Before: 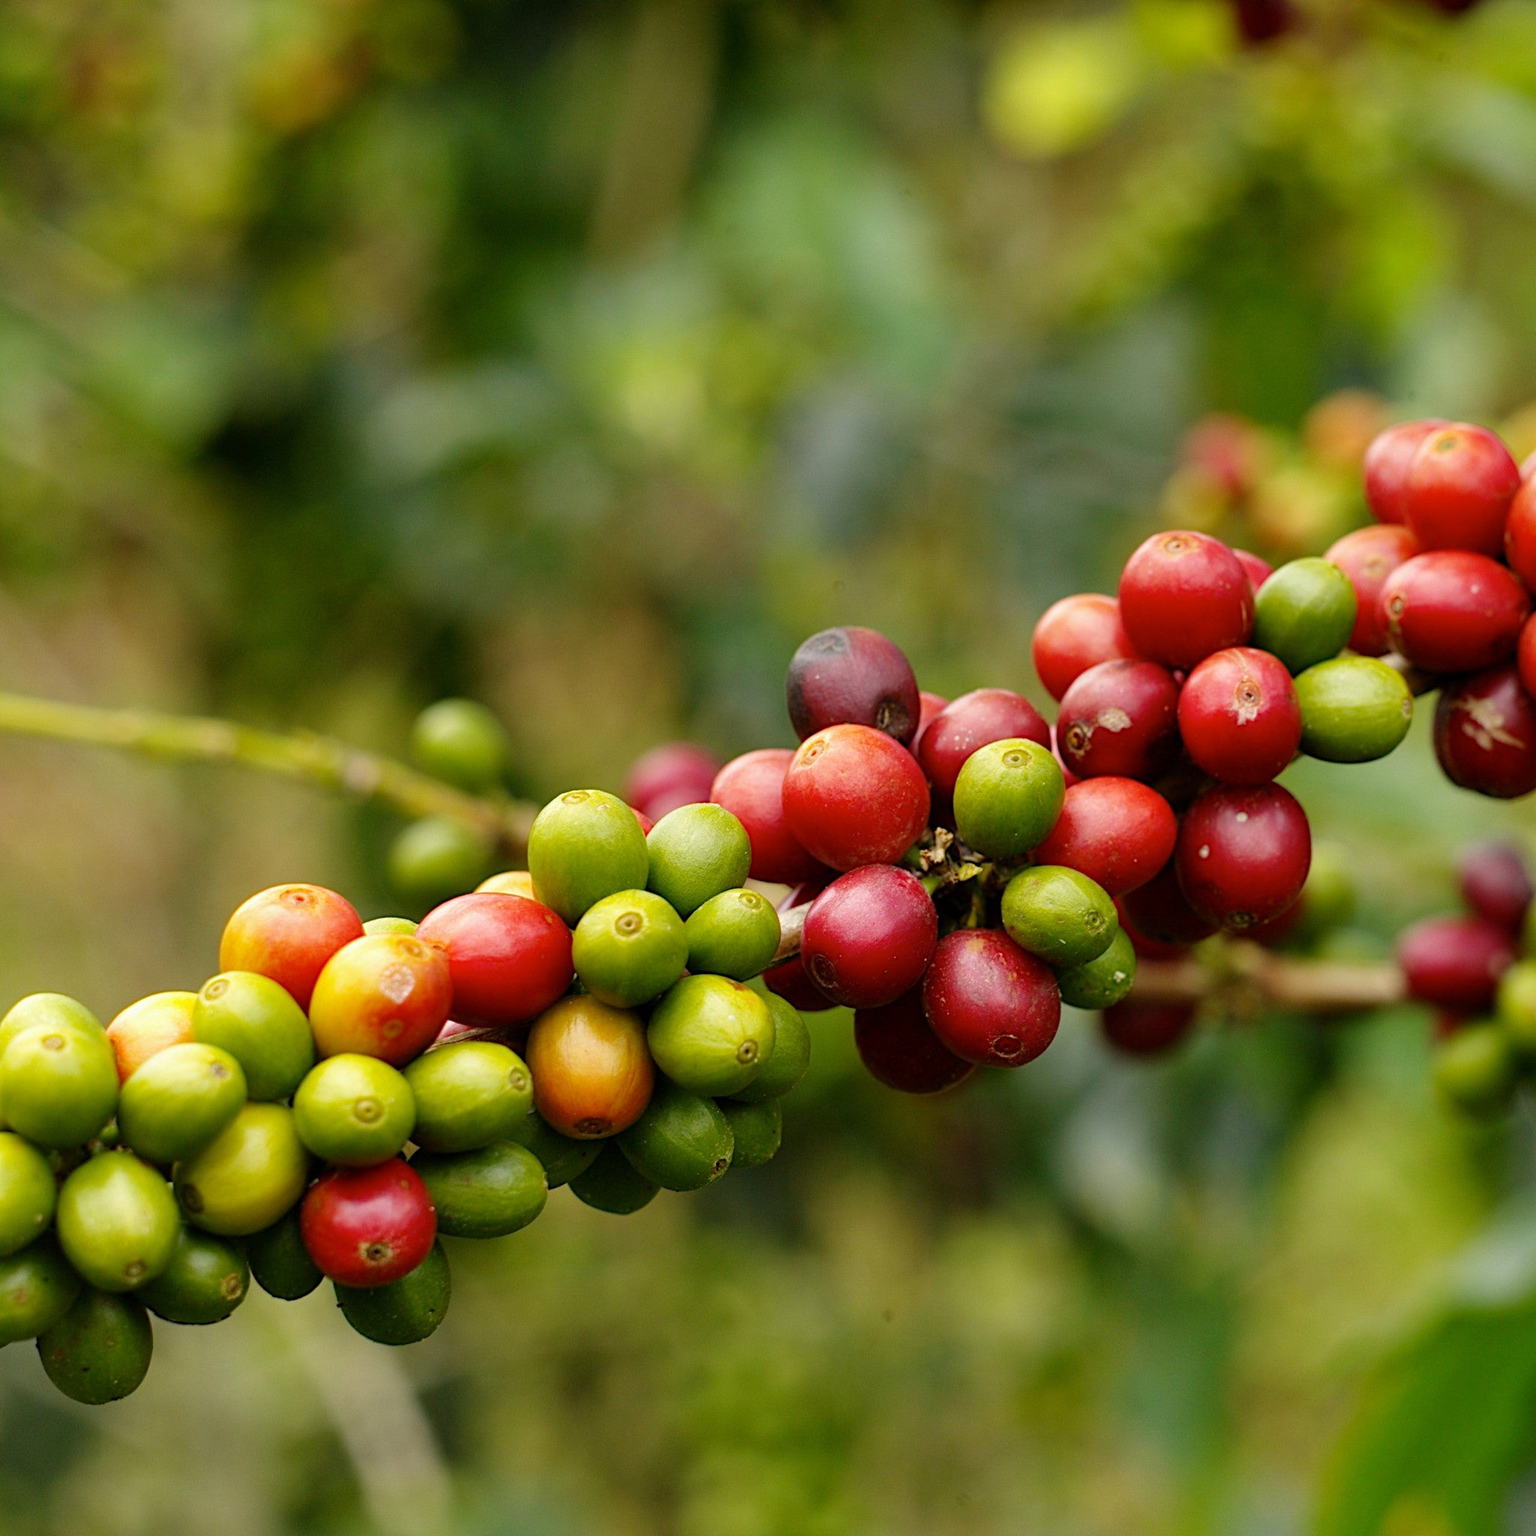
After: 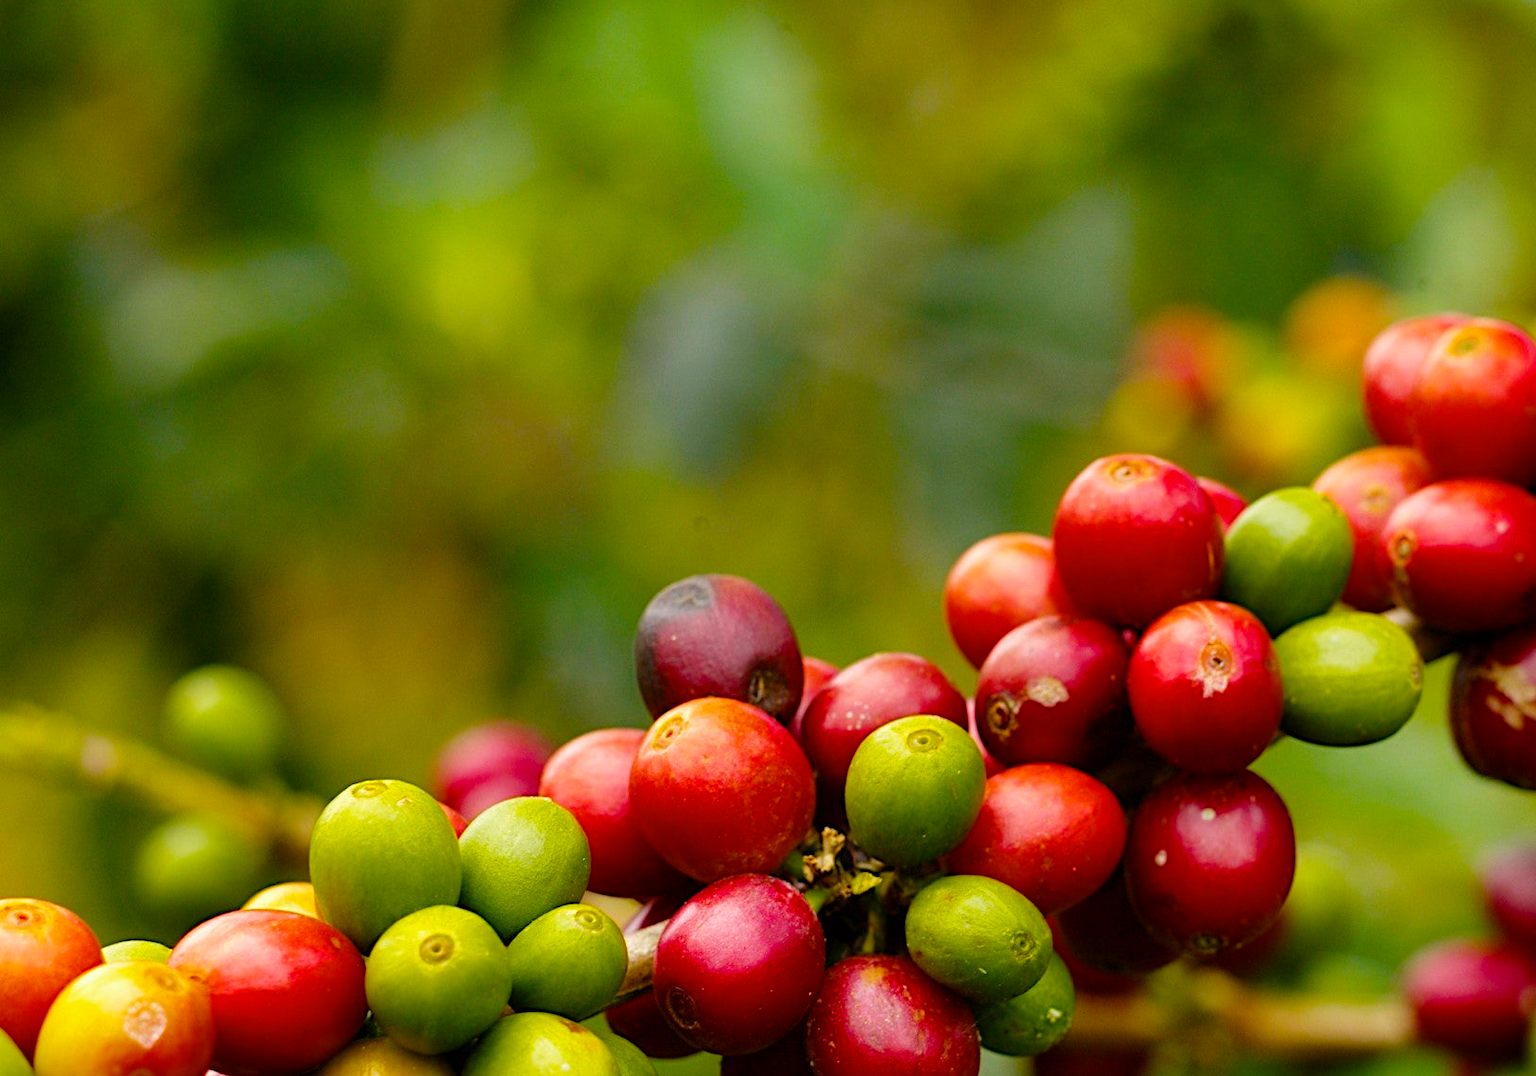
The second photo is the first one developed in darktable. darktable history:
crop: left 18.38%, top 11.092%, right 2.134%, bottom 33.217%
color balance rgb: linear chroma grading › global chroma 15%, perceptual saturation grading › global saturation 30%
white balance: emerald 1
